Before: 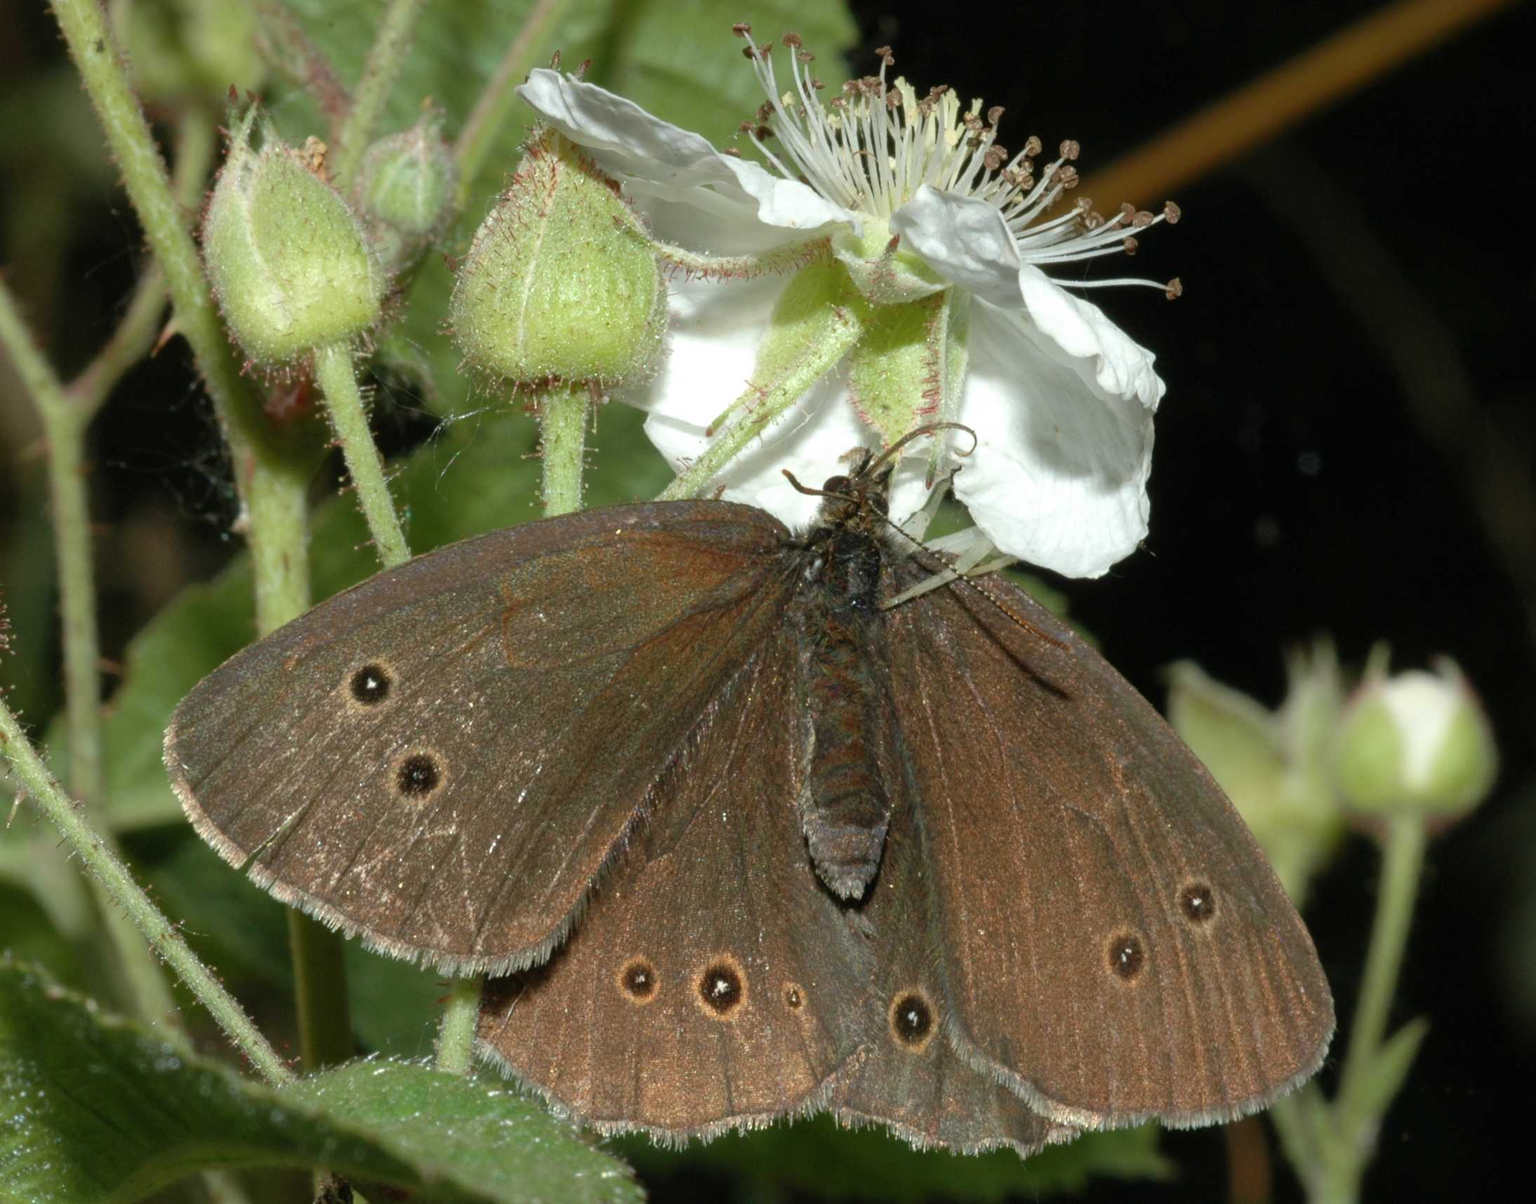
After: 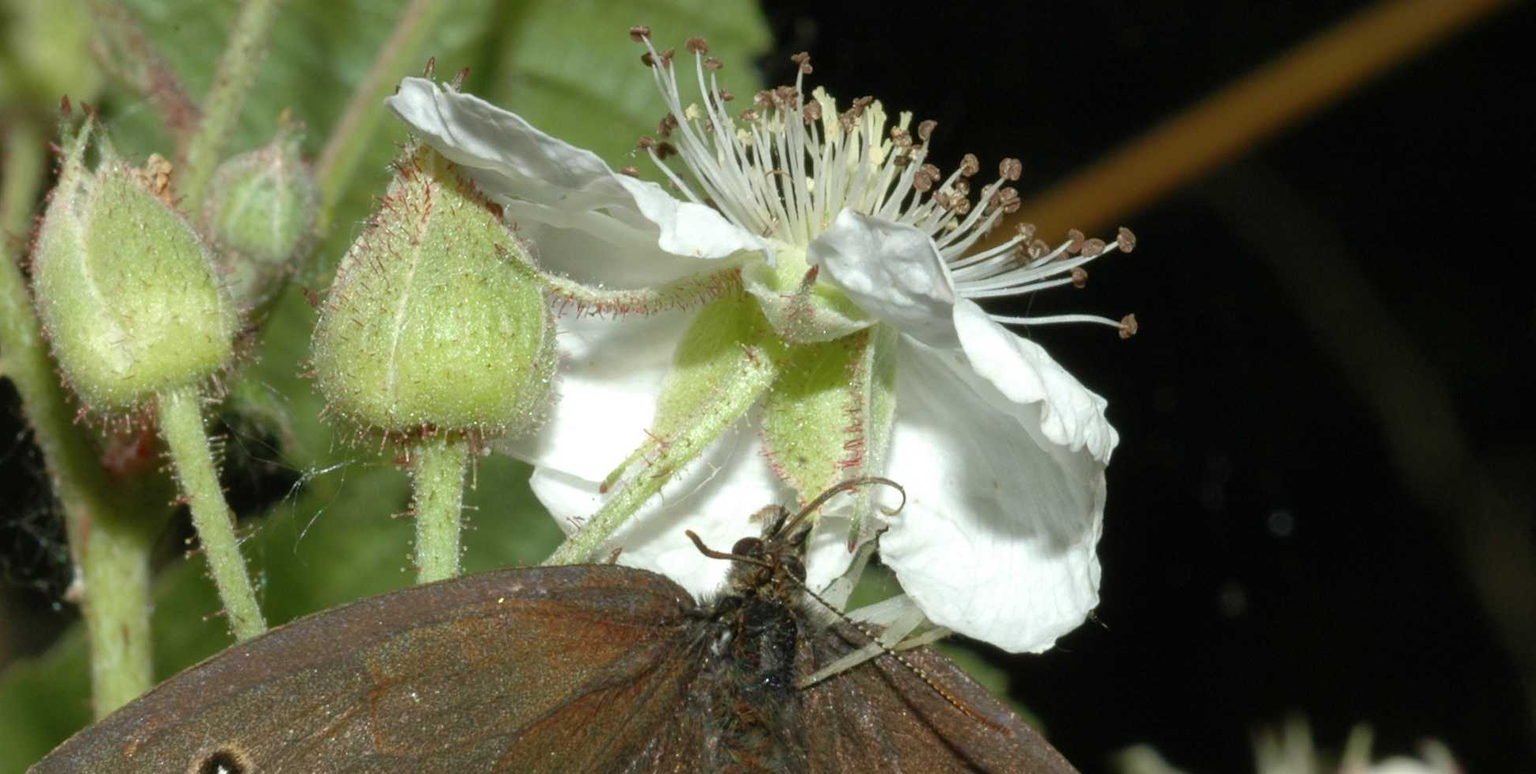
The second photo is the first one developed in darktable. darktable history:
crop and rotate: left 11.4%, bottom 42.96%
